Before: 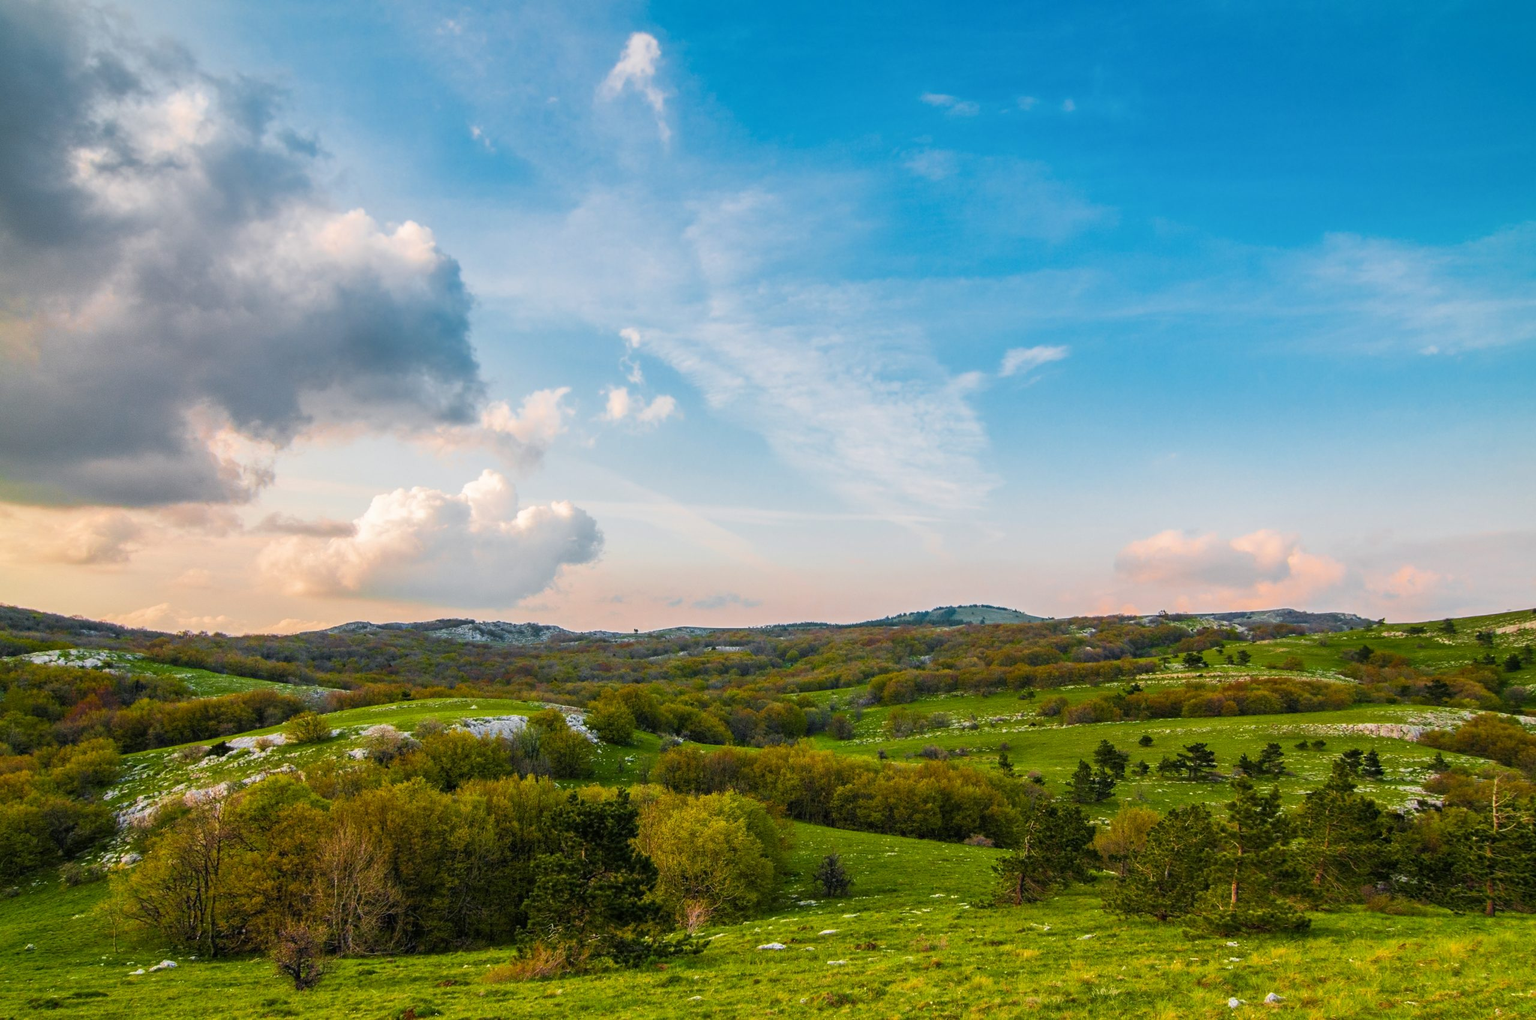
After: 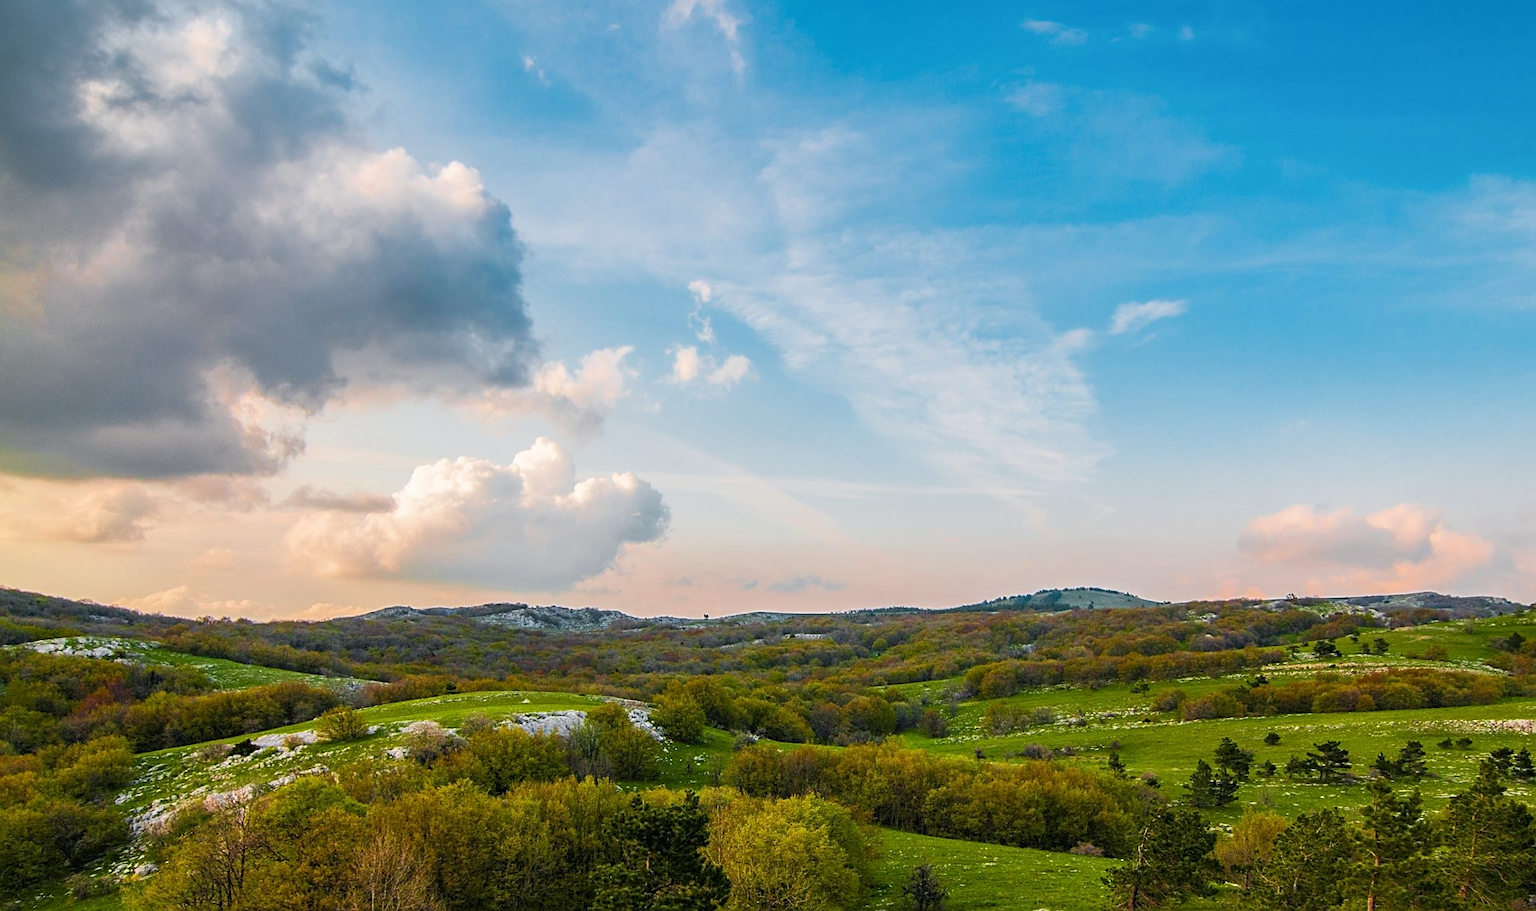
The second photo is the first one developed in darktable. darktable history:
sharpen: on, module defaults
crop: top 7.437%, right 9.902%, bottom 12.075%
